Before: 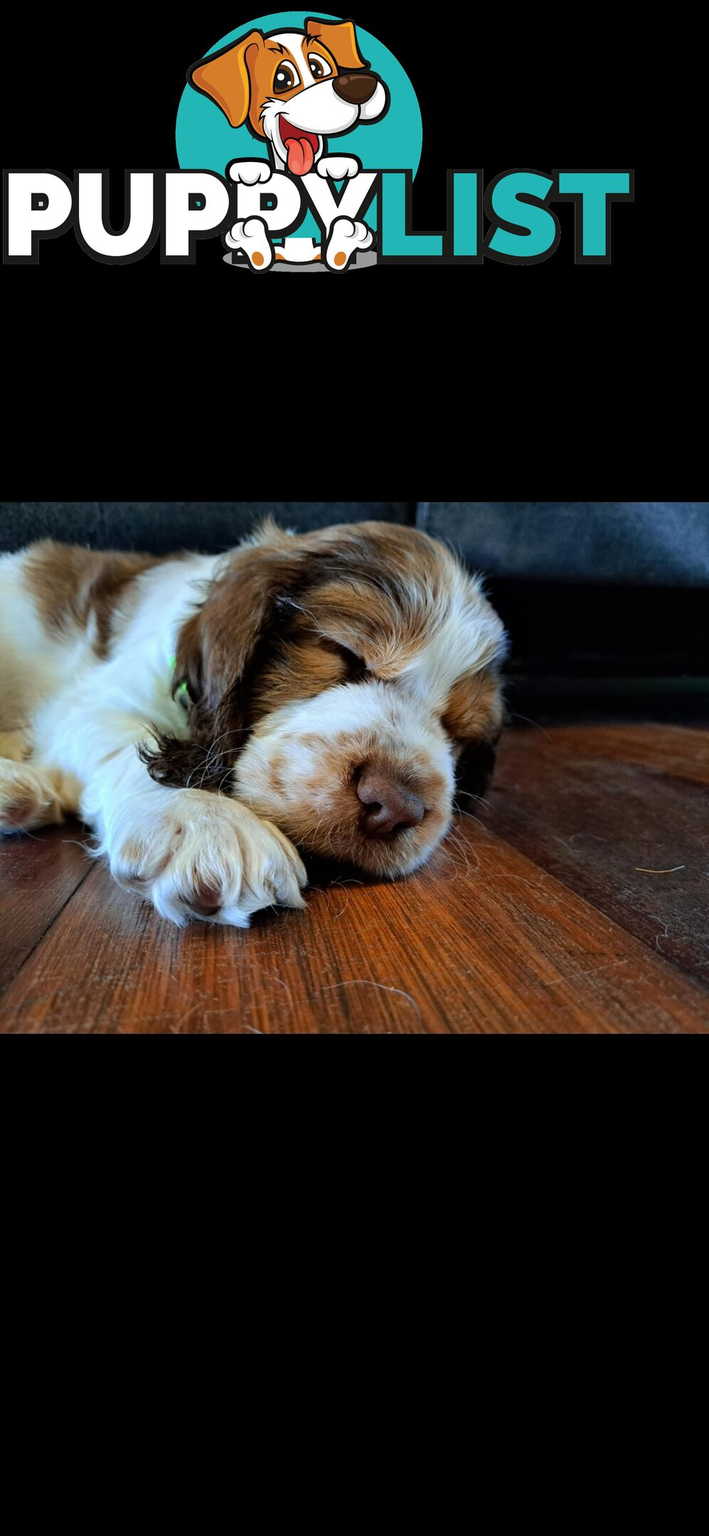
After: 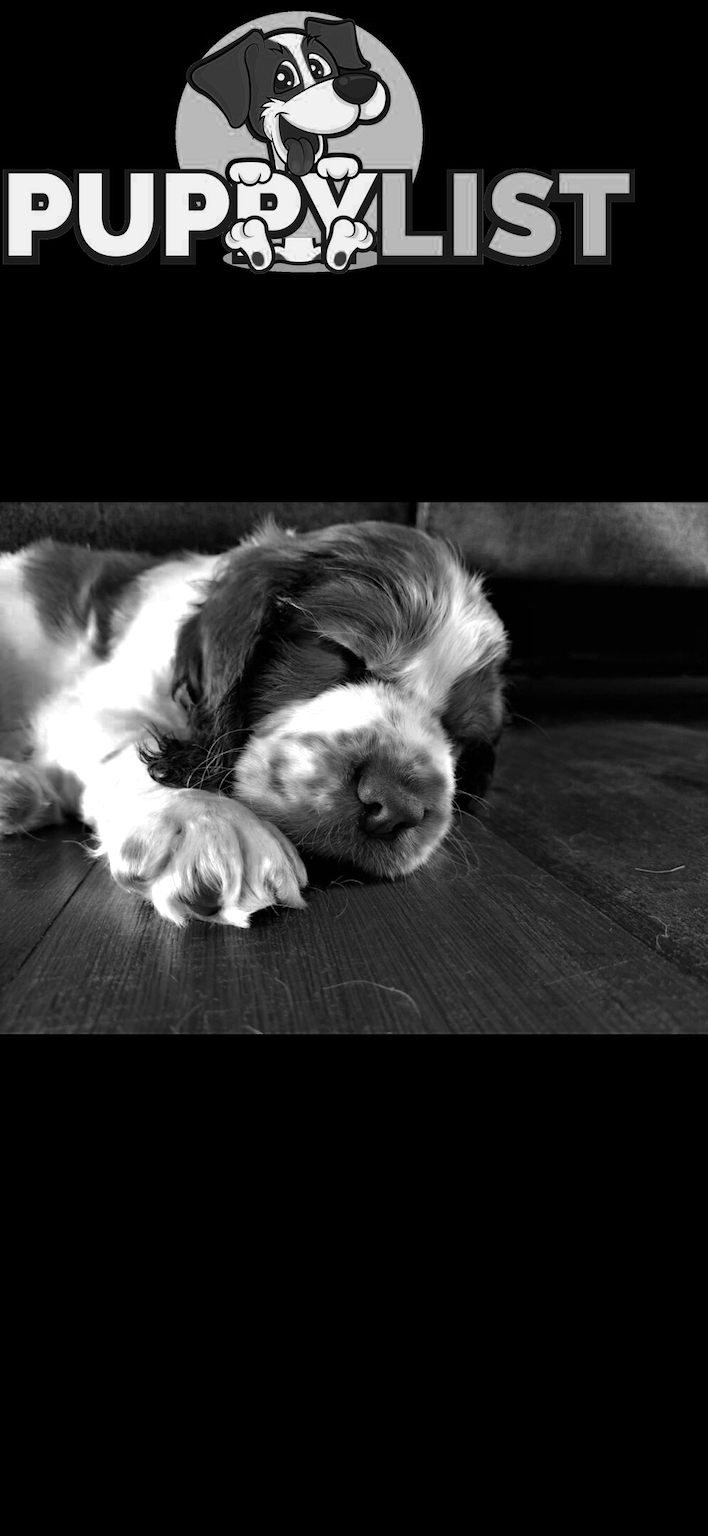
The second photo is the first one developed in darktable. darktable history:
color correction: highlights a* 0.199, highlights b* 2.66, shadows a* -0.895, shadows b* -4.74
color zones: curves: ch0 [(0.287, 0.048) (0.493, 0.484) (0.737, 0.816)]; ch1 [(0, 0) (0.143, 0) (0.286, 0) (0.429, 0) (0.571, 0) (0.714, 0) (0.857, 0)]
